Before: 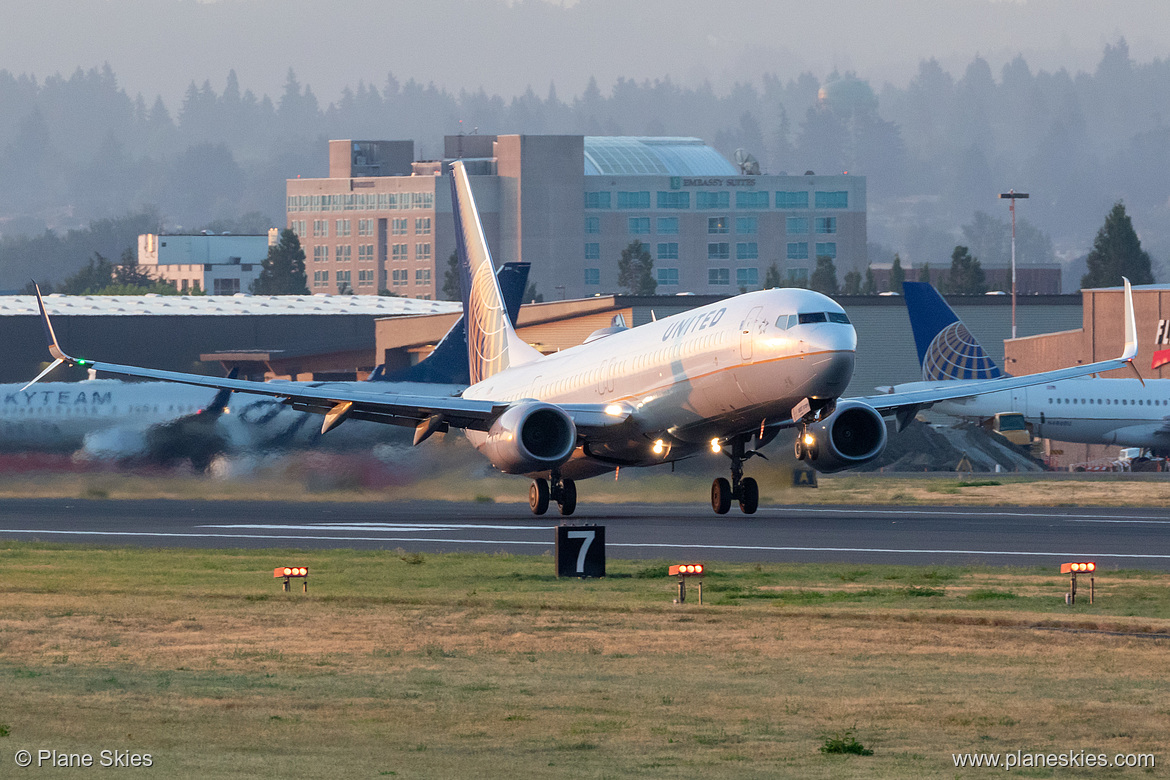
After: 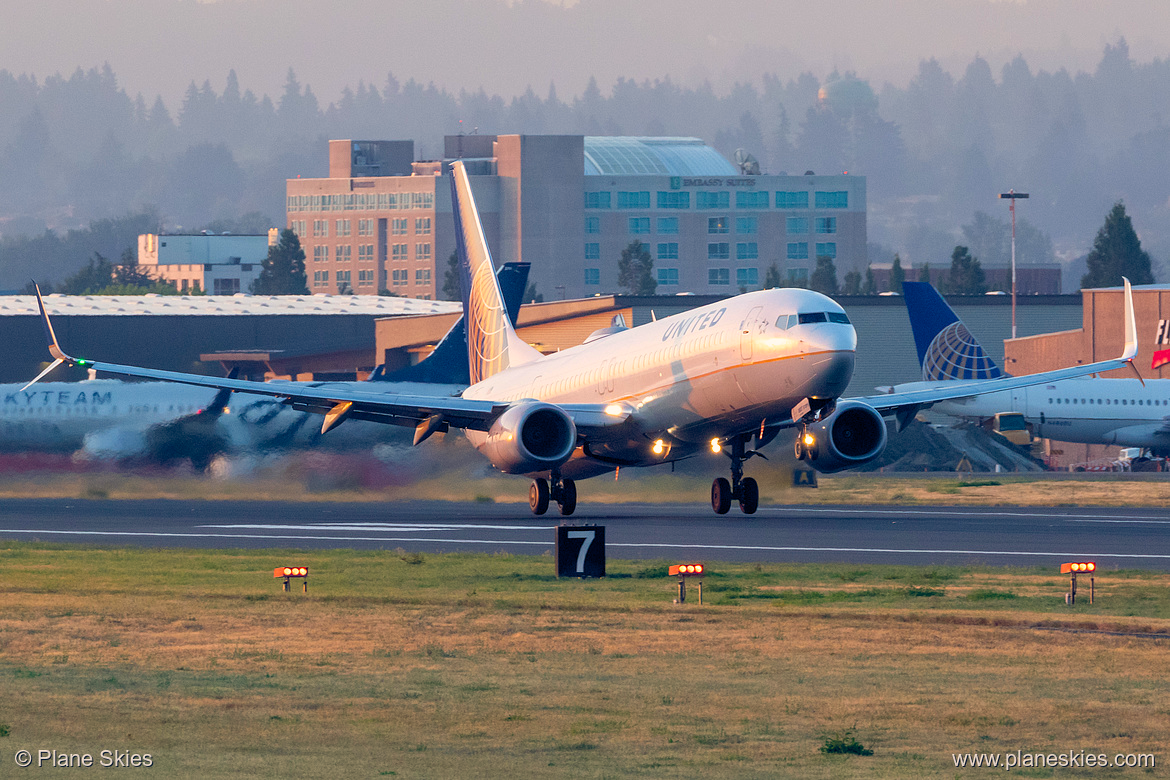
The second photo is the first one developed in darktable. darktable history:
color balance rgb: highlights gain › chroma 3.037%, highlights gain › hue 60.11°, global offset › chroma 0.256%, global offset › hue 255.82°, perceptual saturation grading › global saturation 19.965%, global vibrance 20%
